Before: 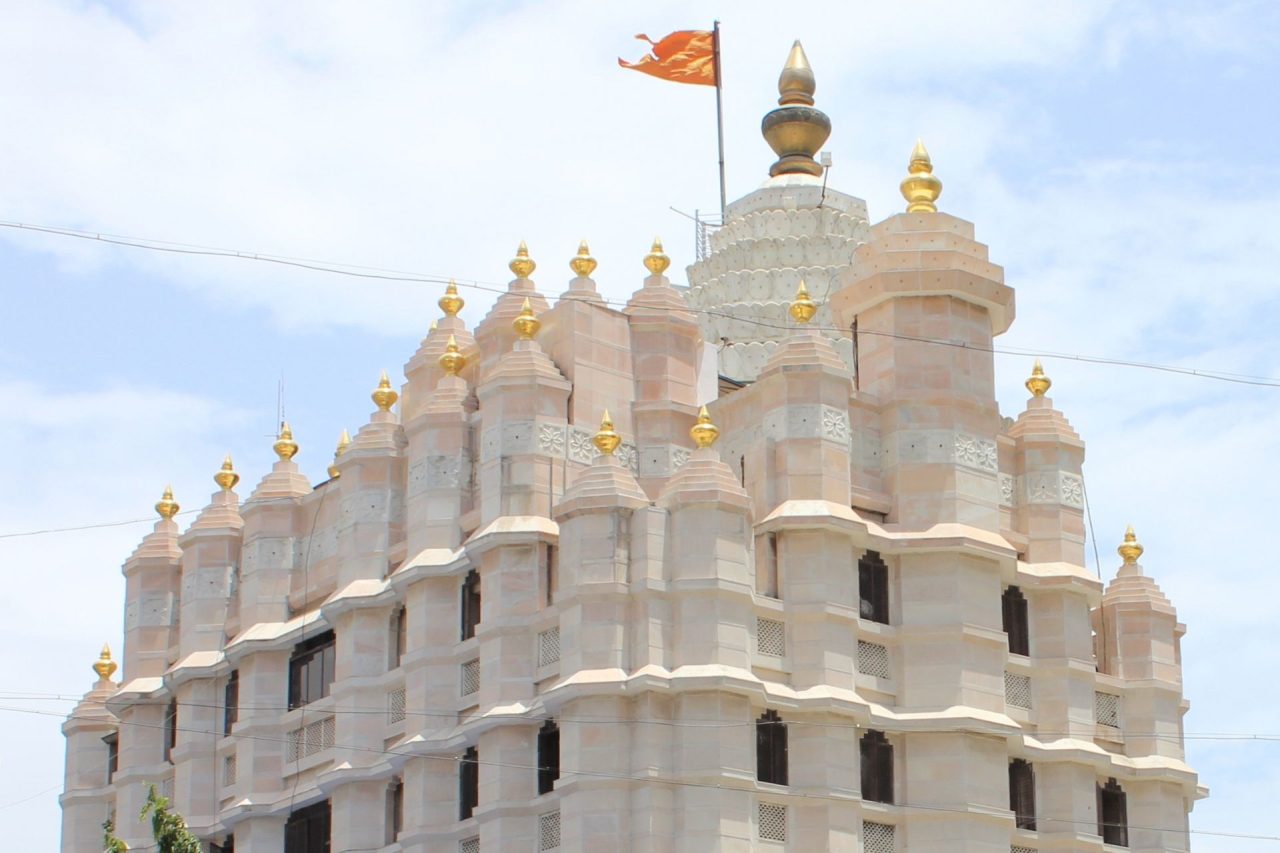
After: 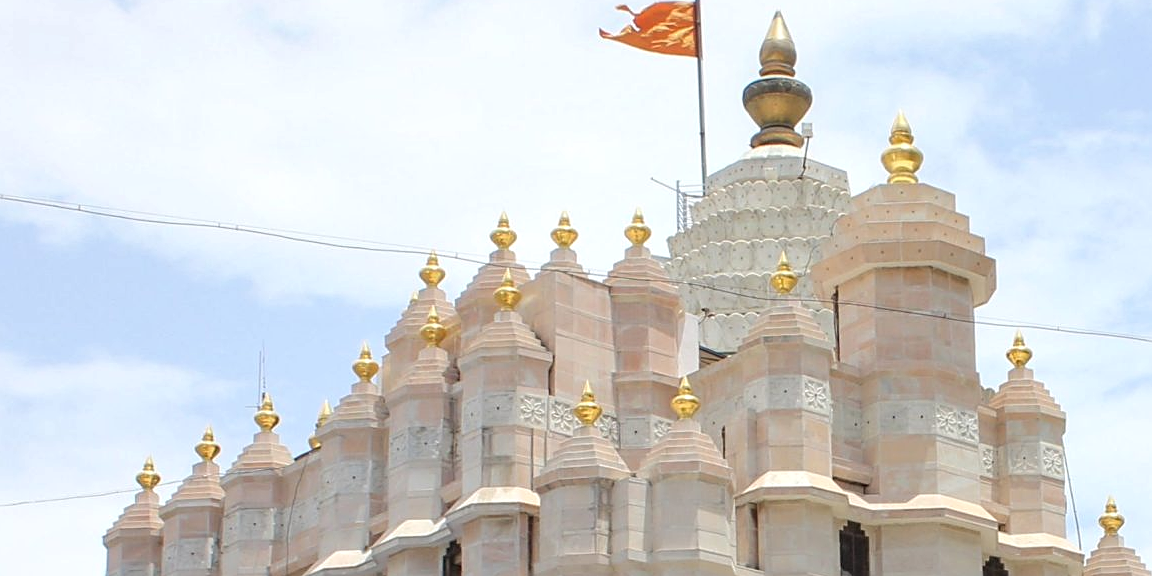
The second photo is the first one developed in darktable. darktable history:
crop: left 1.509%, top 3.452%, right 7.696%, bottom 28.452%
local contrast: on, module defaults
sharpen: on, module defaults
